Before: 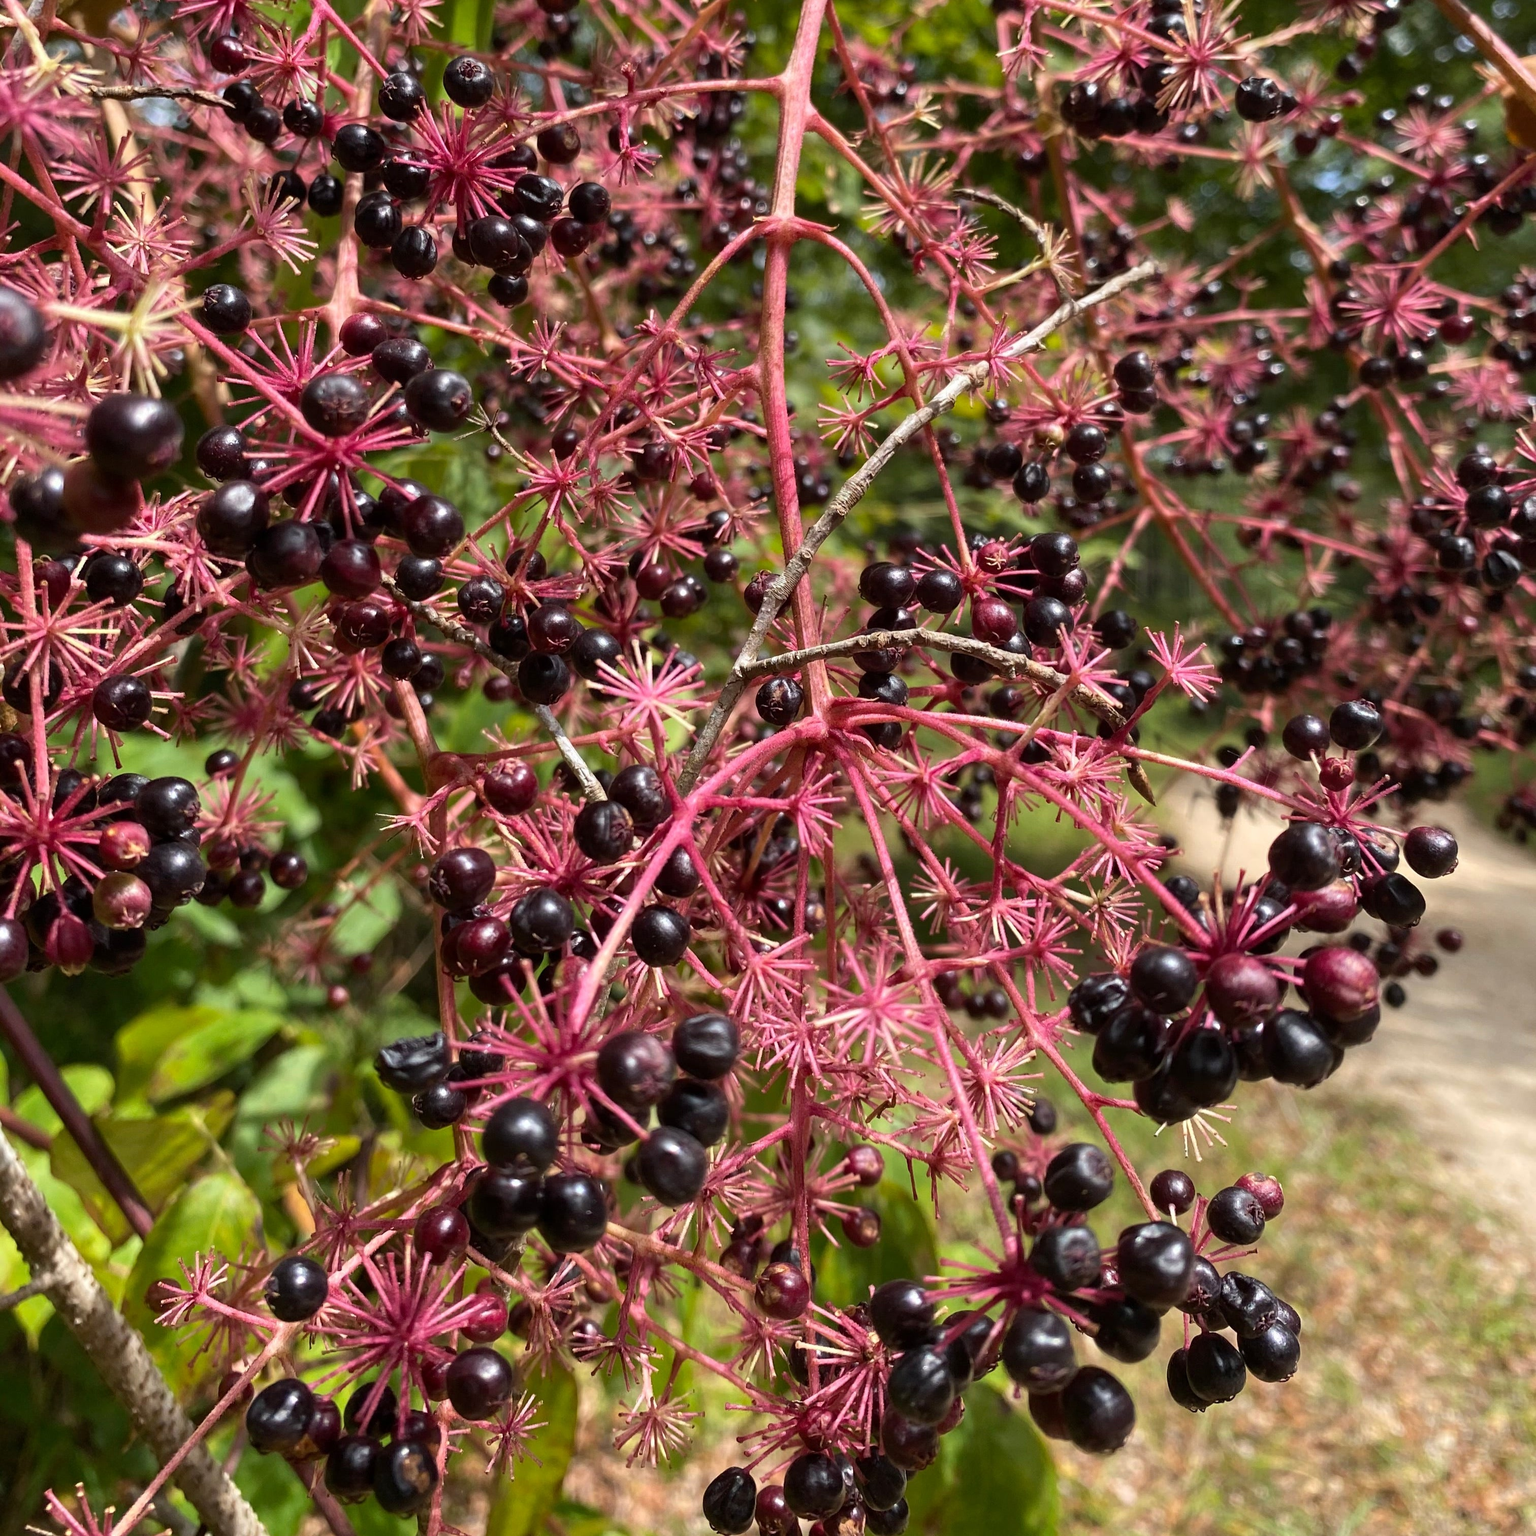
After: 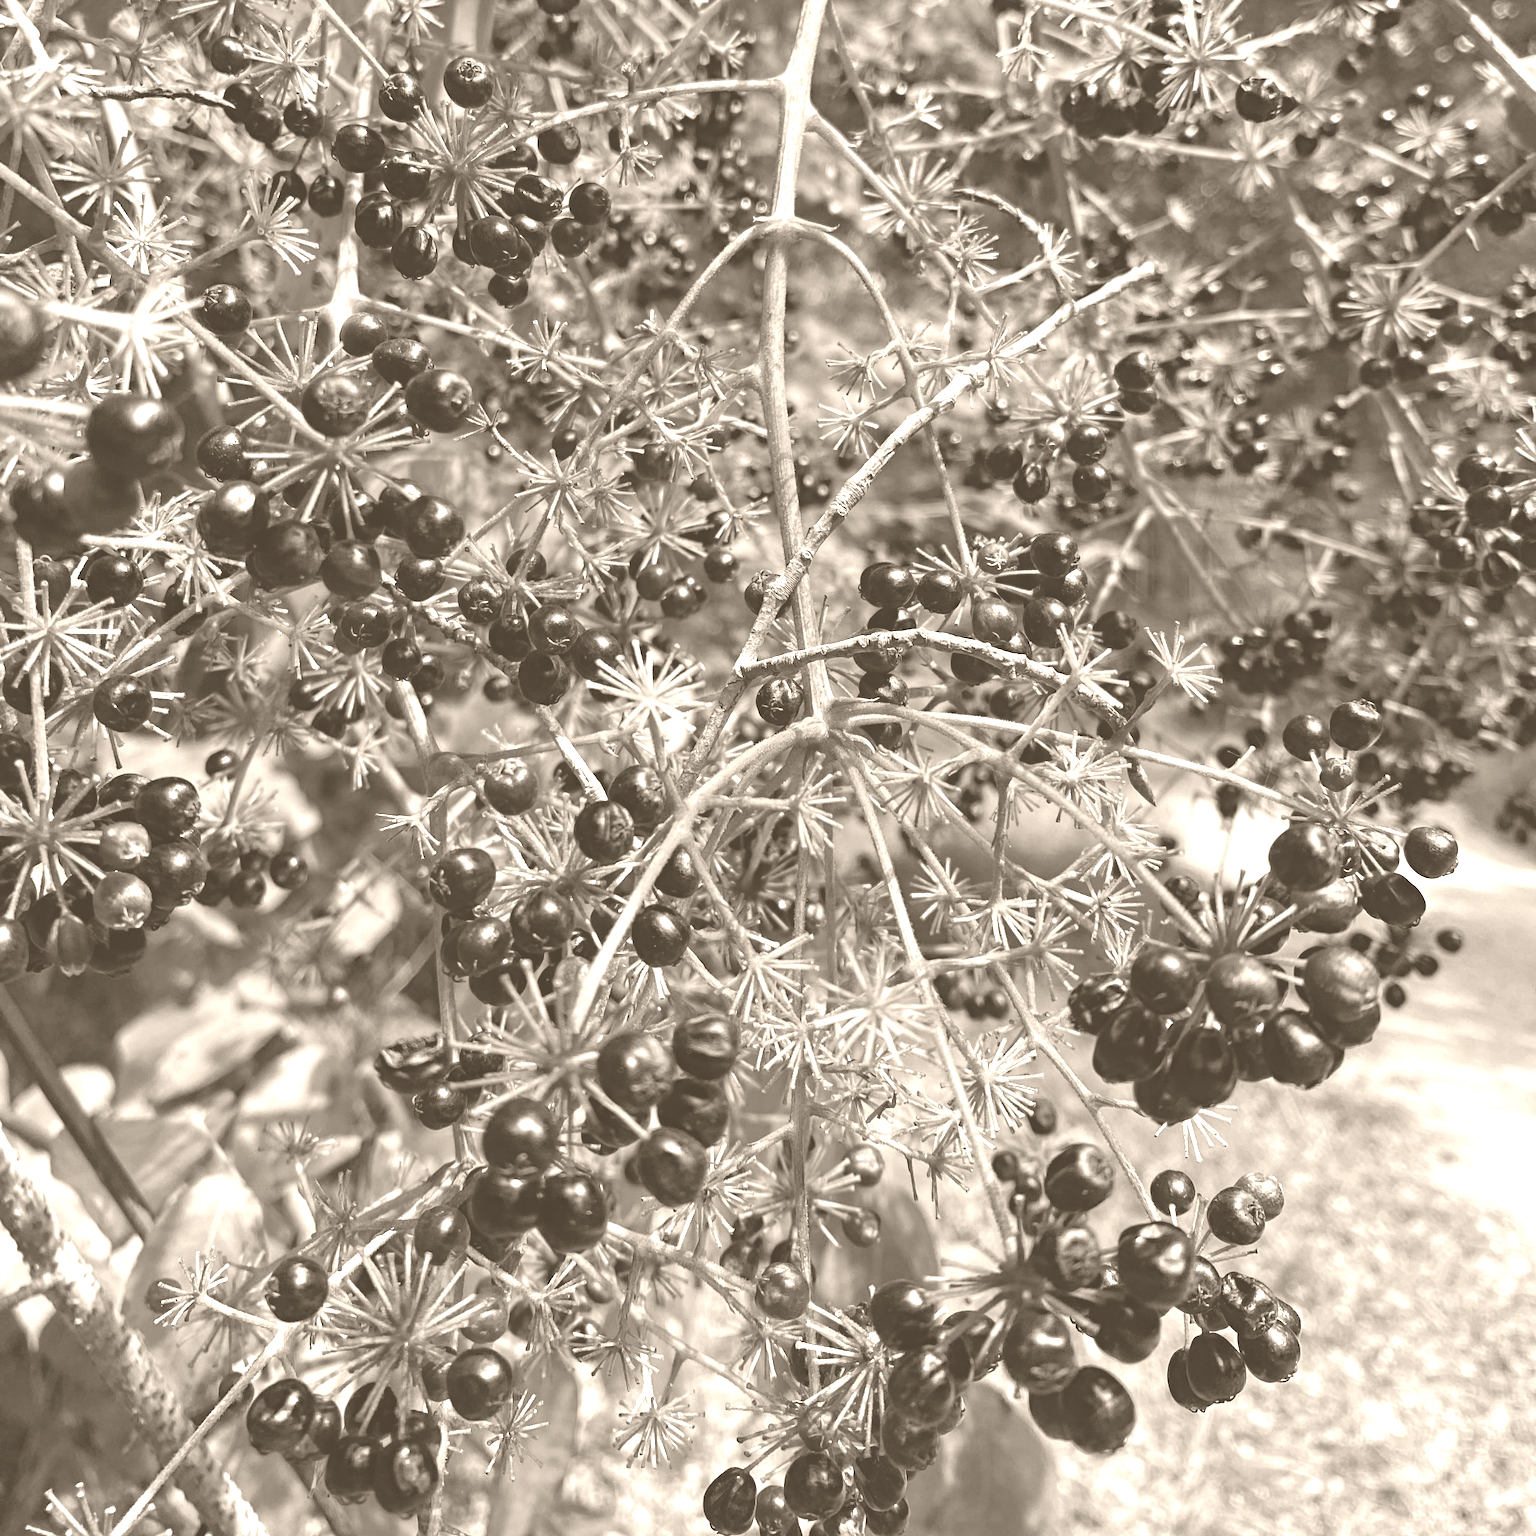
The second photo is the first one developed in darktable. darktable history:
rotate and perspective: crop left 0, crop top 0
contrast brightness saturation: contrast 0.01, saturation -0.05
colorize: hue 34.49°, saturation 35.33%, source mix 100%, version 1
haze removal: strength 0.4, distance 0.22, compatibility mode true, adaptive false
